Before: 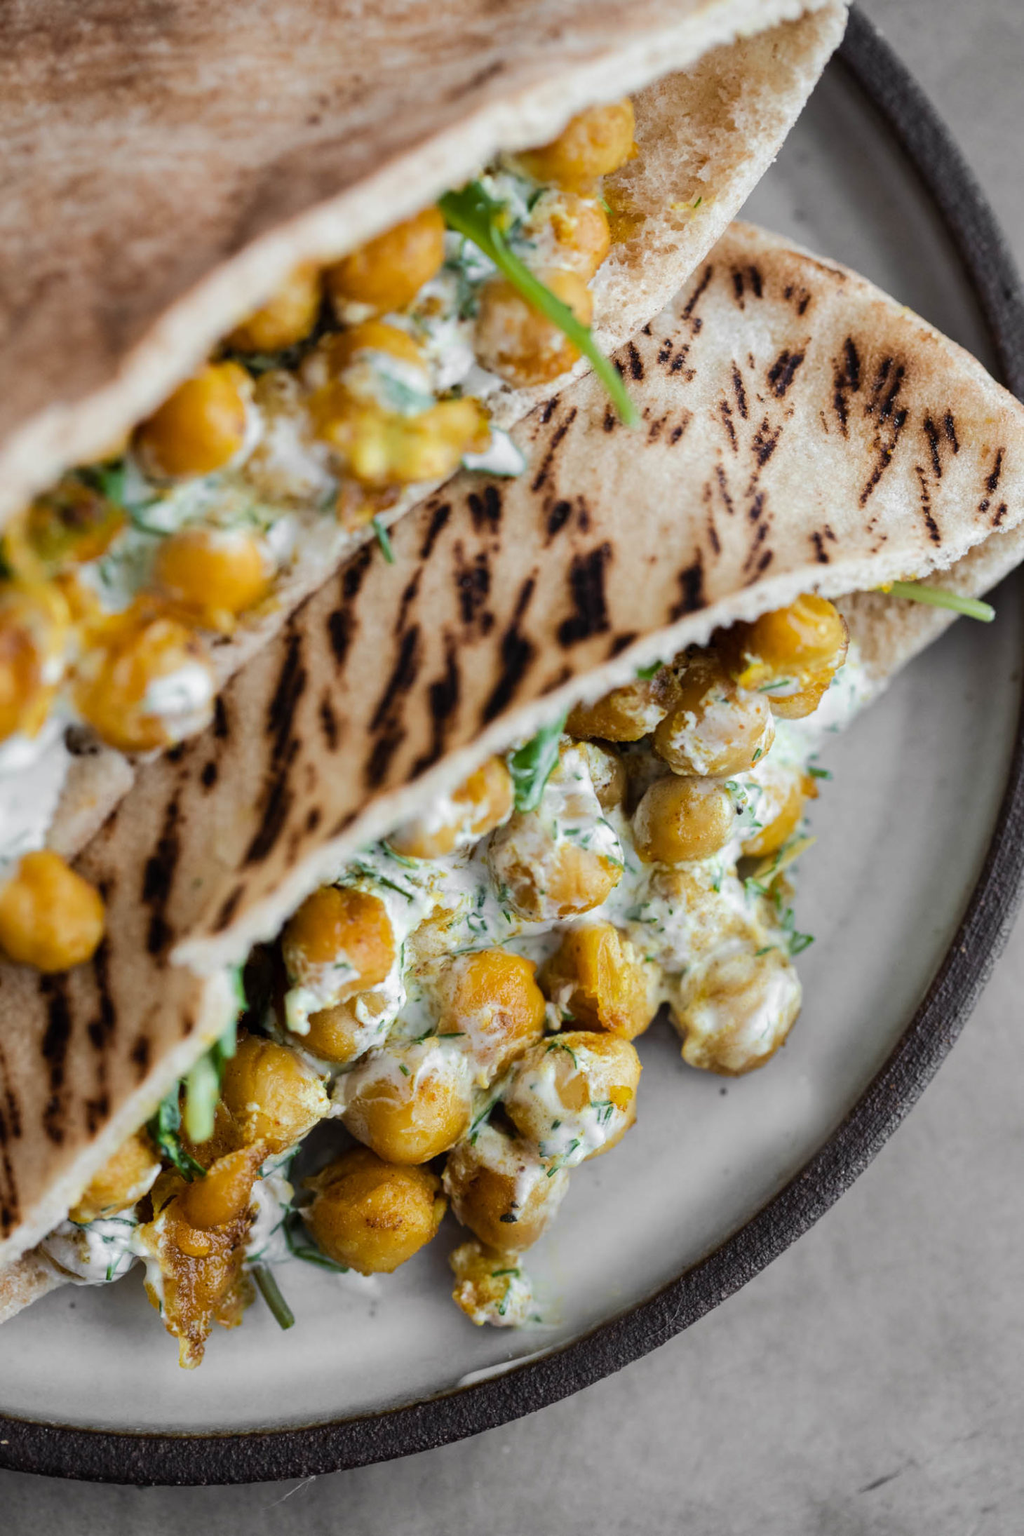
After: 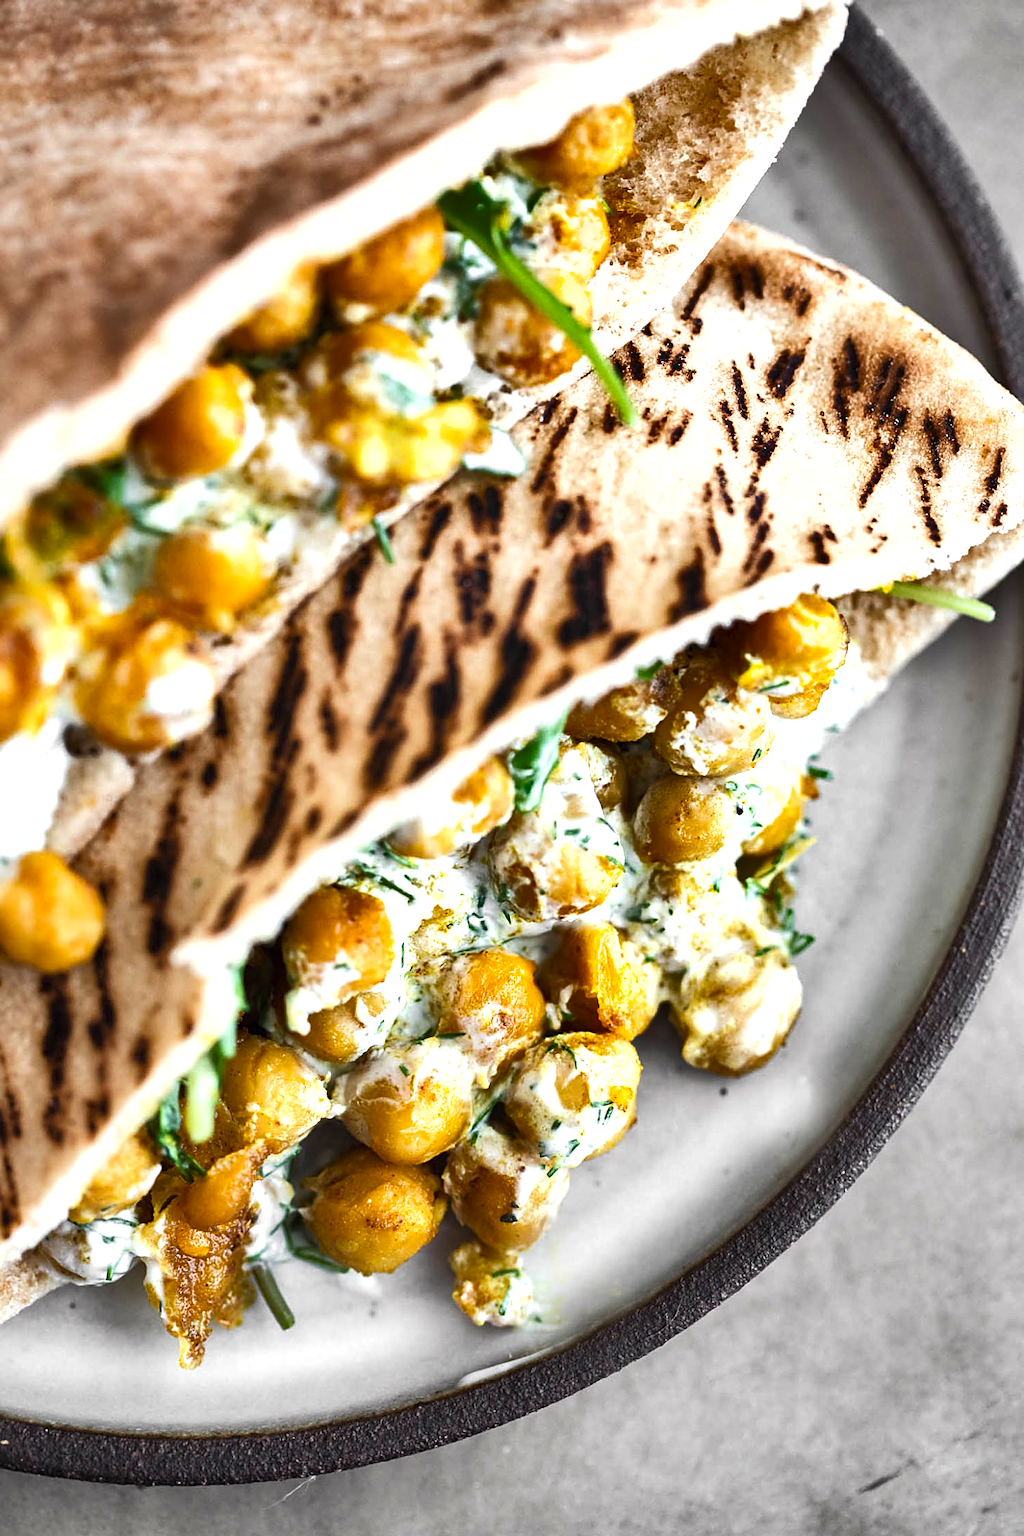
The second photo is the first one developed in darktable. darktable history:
shadows and highlights: radius 117.32, shadows 42.61, highlights -62.23, soften with gaussian
sharpen: on, module defaults
exposure: black level correction 0, exposure 1 EV, compensate exposure bias true, compensate highlight preservation false
